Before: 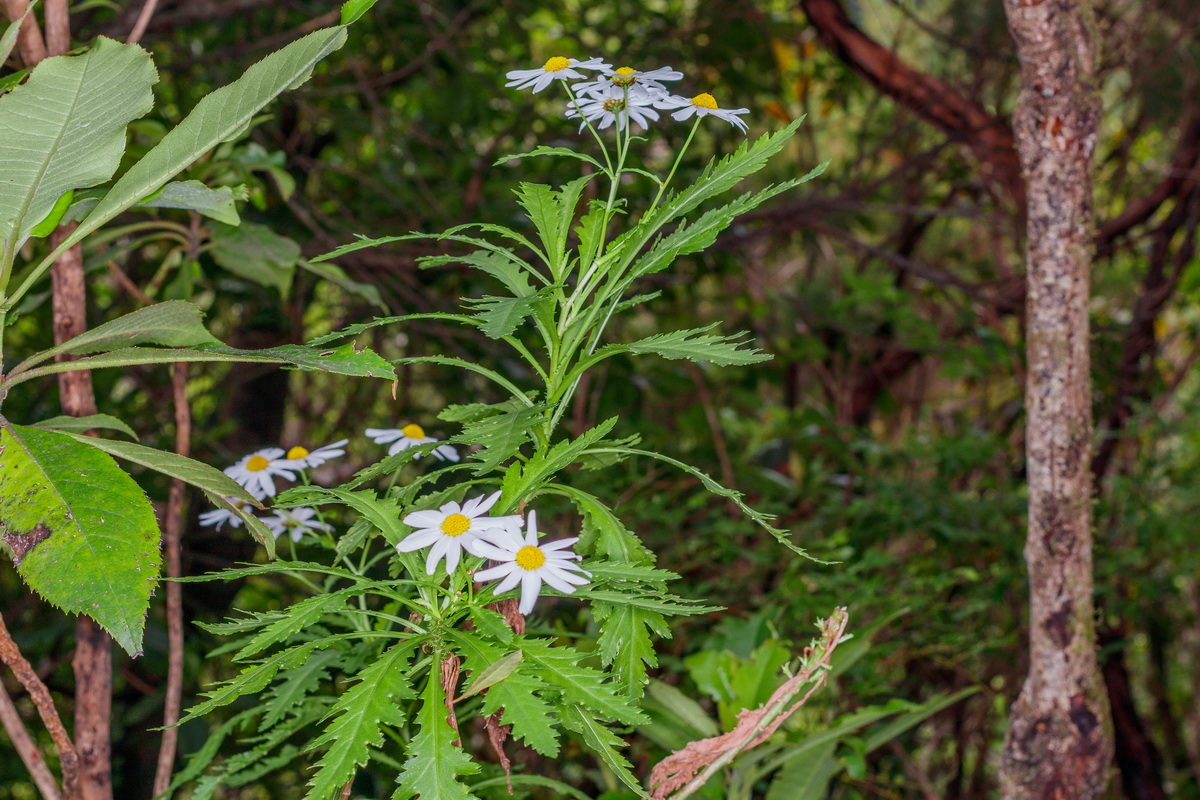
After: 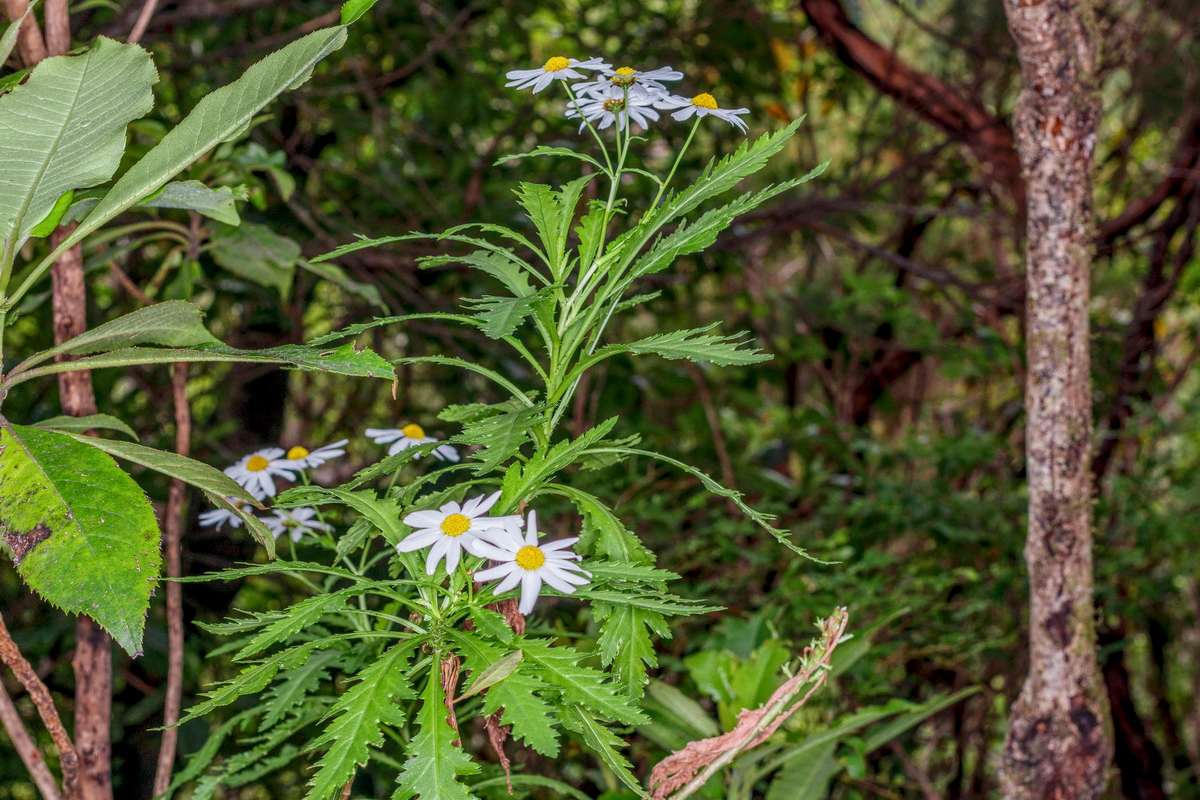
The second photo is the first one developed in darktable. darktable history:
local contrast: highlights 97%, shadows 89%, detail 160%, midtone range 0.2
